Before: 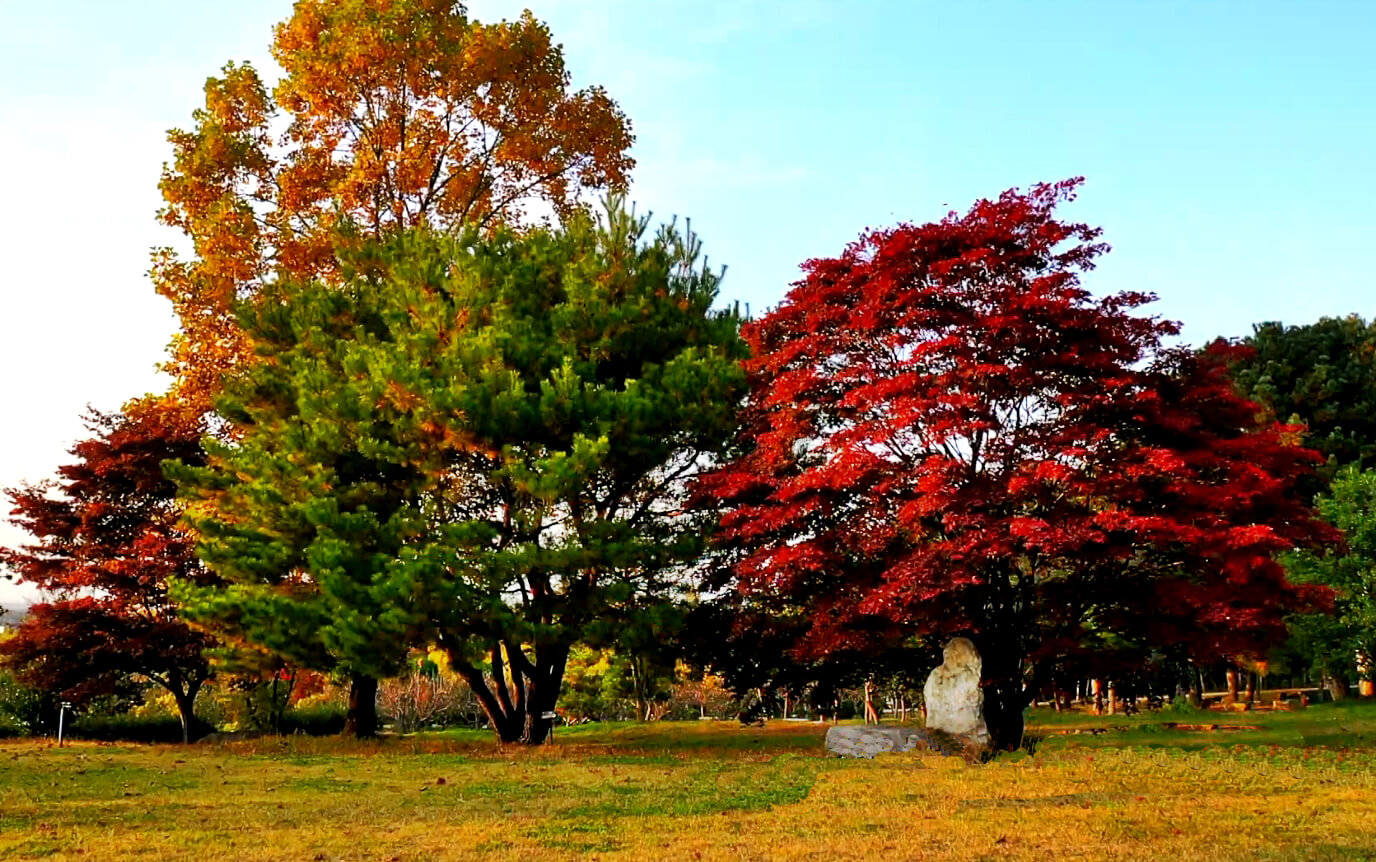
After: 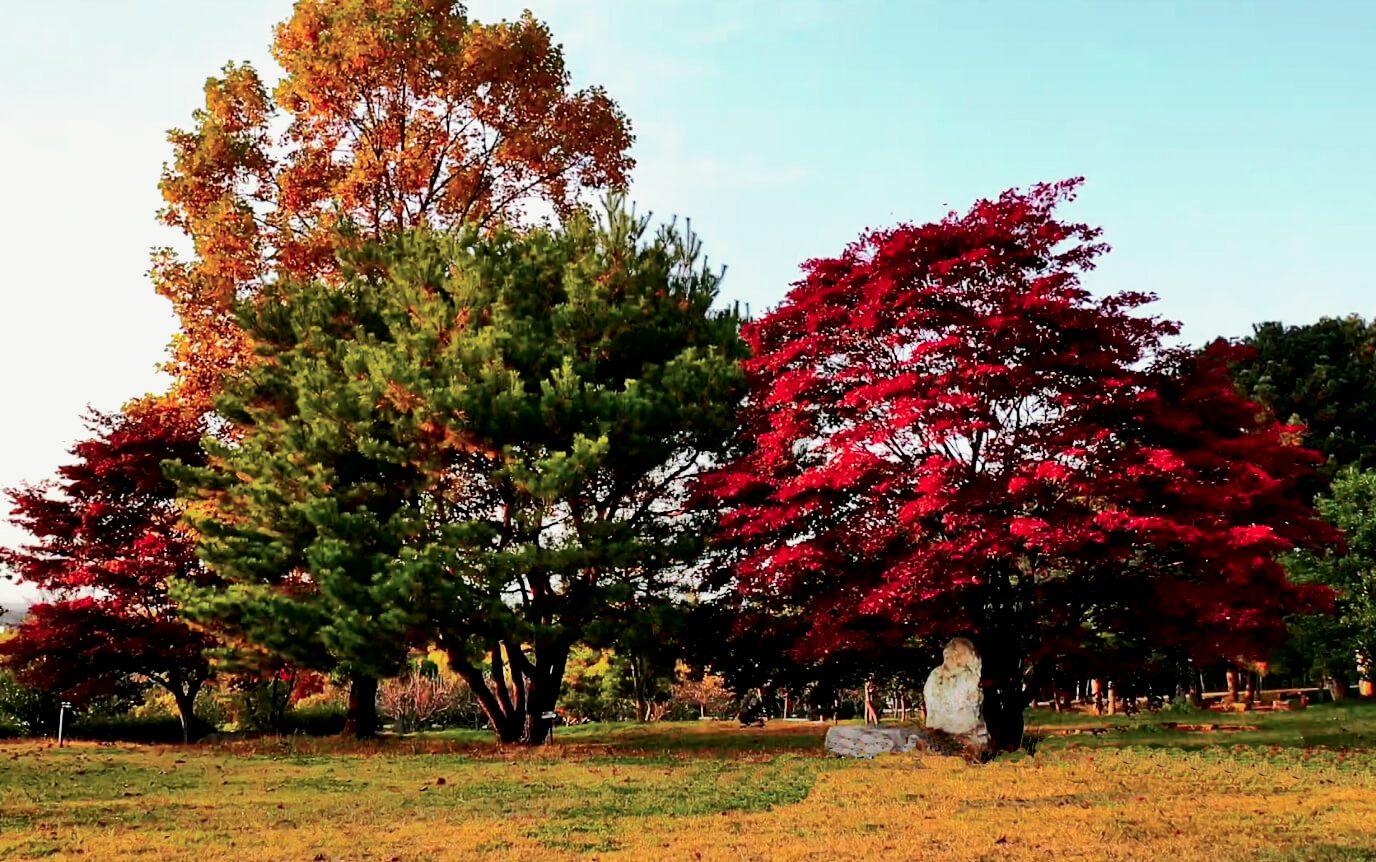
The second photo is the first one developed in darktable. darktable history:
tone curve: curves: ch0 [(0, 0) (0.058, 0.022) (0.265, 0.208) (0.41, 0.417) (0.485, 0.524) (0.638, 0.673) (0.845, 0.828) (0.994, 0.964)]; ch1 [(0, 0) (0.136, 0.146) (0.317, 0.34) (0.382, 0.408) (0.469, 0.482) (0.498, 0.497) (0.557, 0.573) (0.644, 0.643) (0.725, 0.765) (1, 1)]; ch2 [(0, 0) (0.352, 0.403) (0.45, 0.469) (0.502, 0.504) (0.54, 0.524) (0.592, 0.566) (0.638, 0.599) (1, 1)], color space Lab, independent channels, preserve colors none
haze removal: compatibility mode true, adaptive false
